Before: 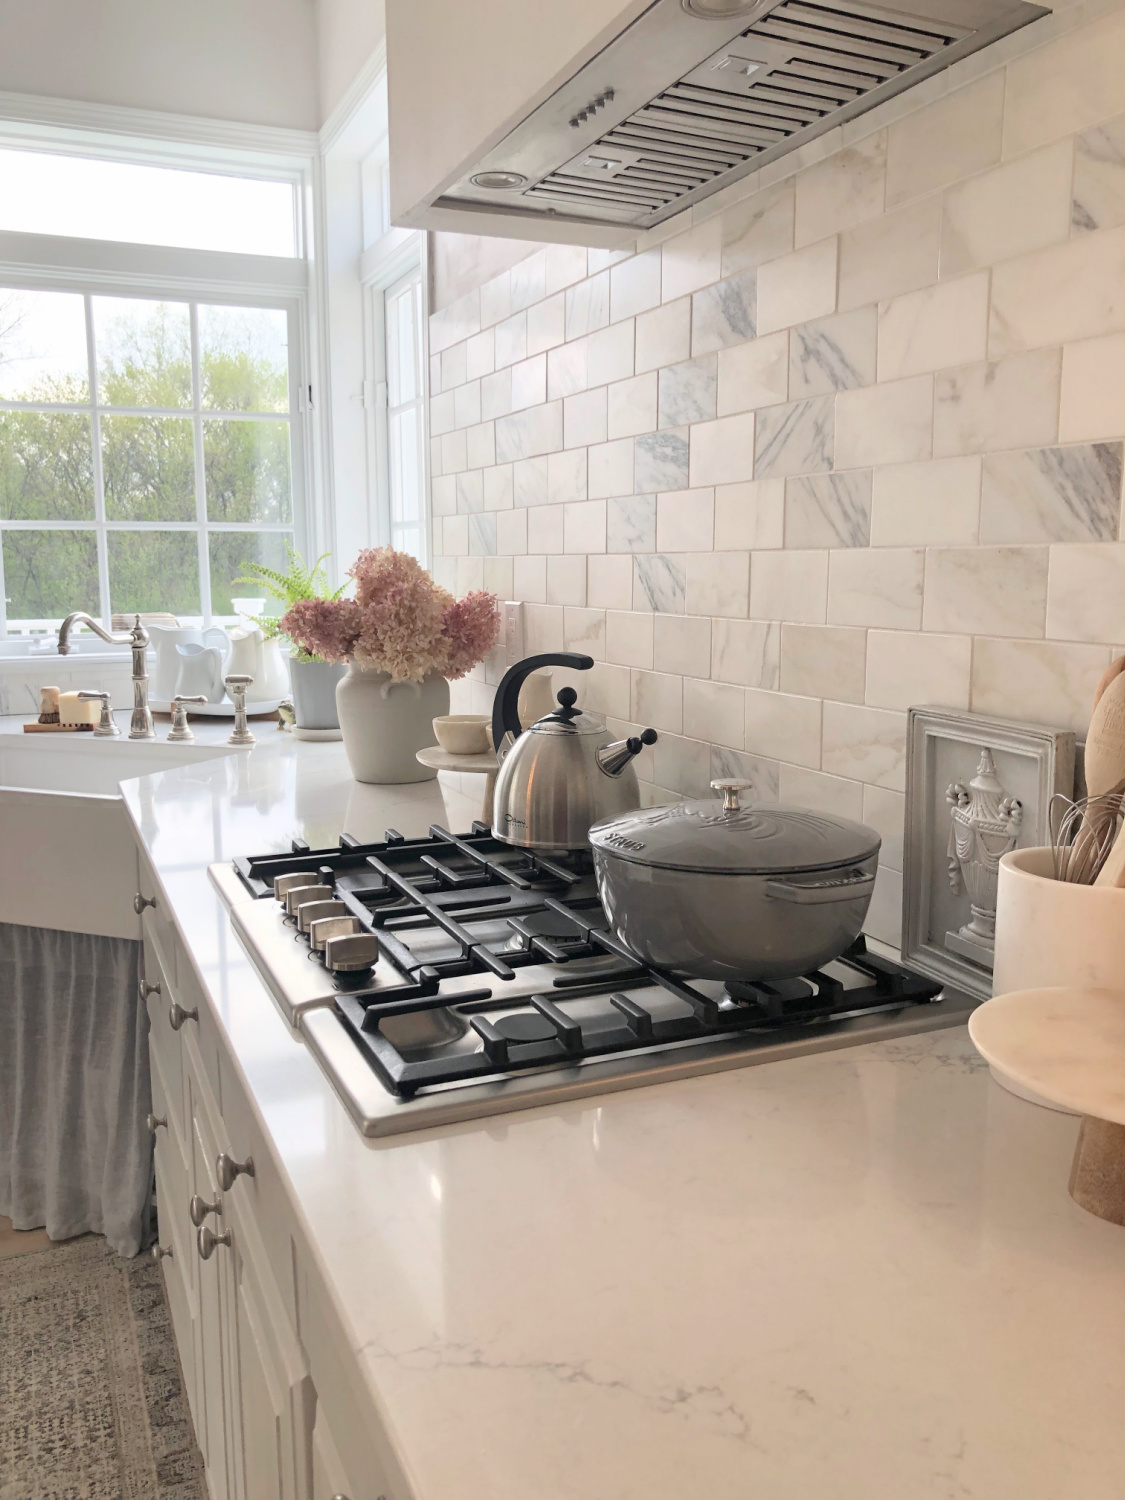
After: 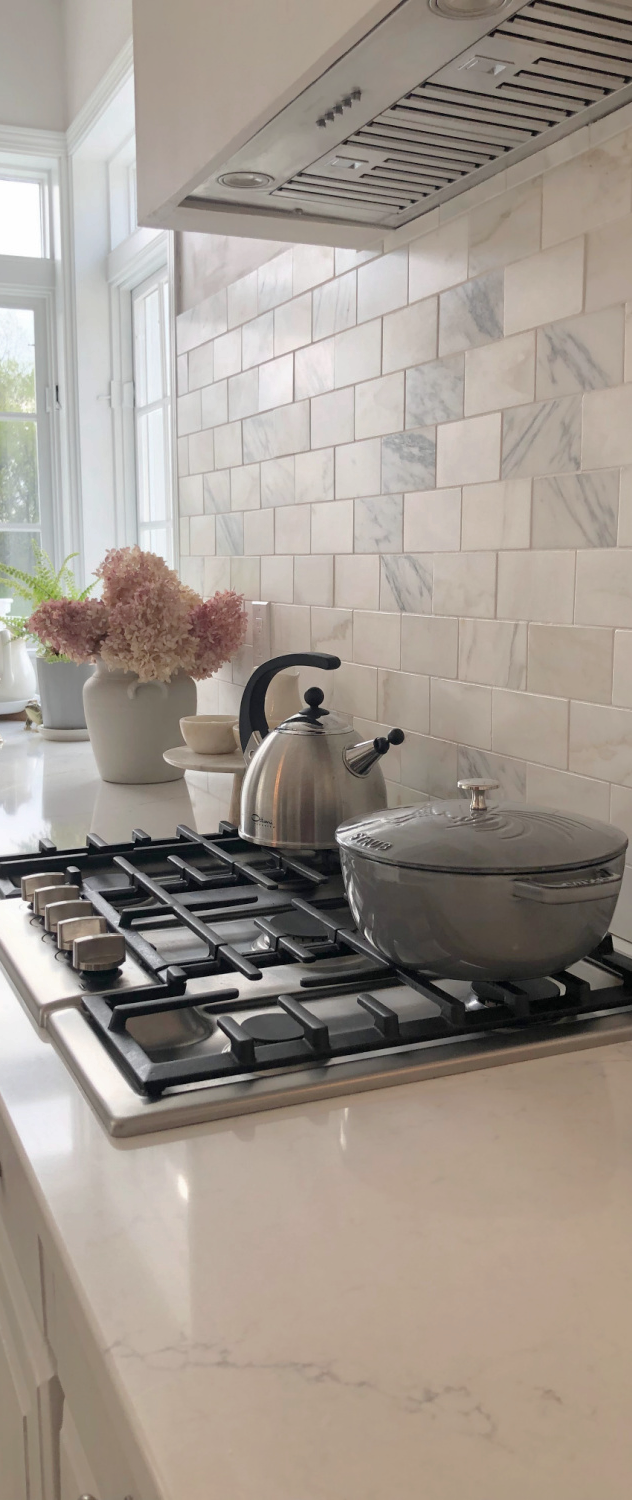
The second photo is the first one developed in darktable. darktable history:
tone curve: curves: ch0 [(0, 0) (0.568, 0.517) (0.8, 0.717) (1, 1)]
crop and rotate: left 22.516%, right 21.234%
